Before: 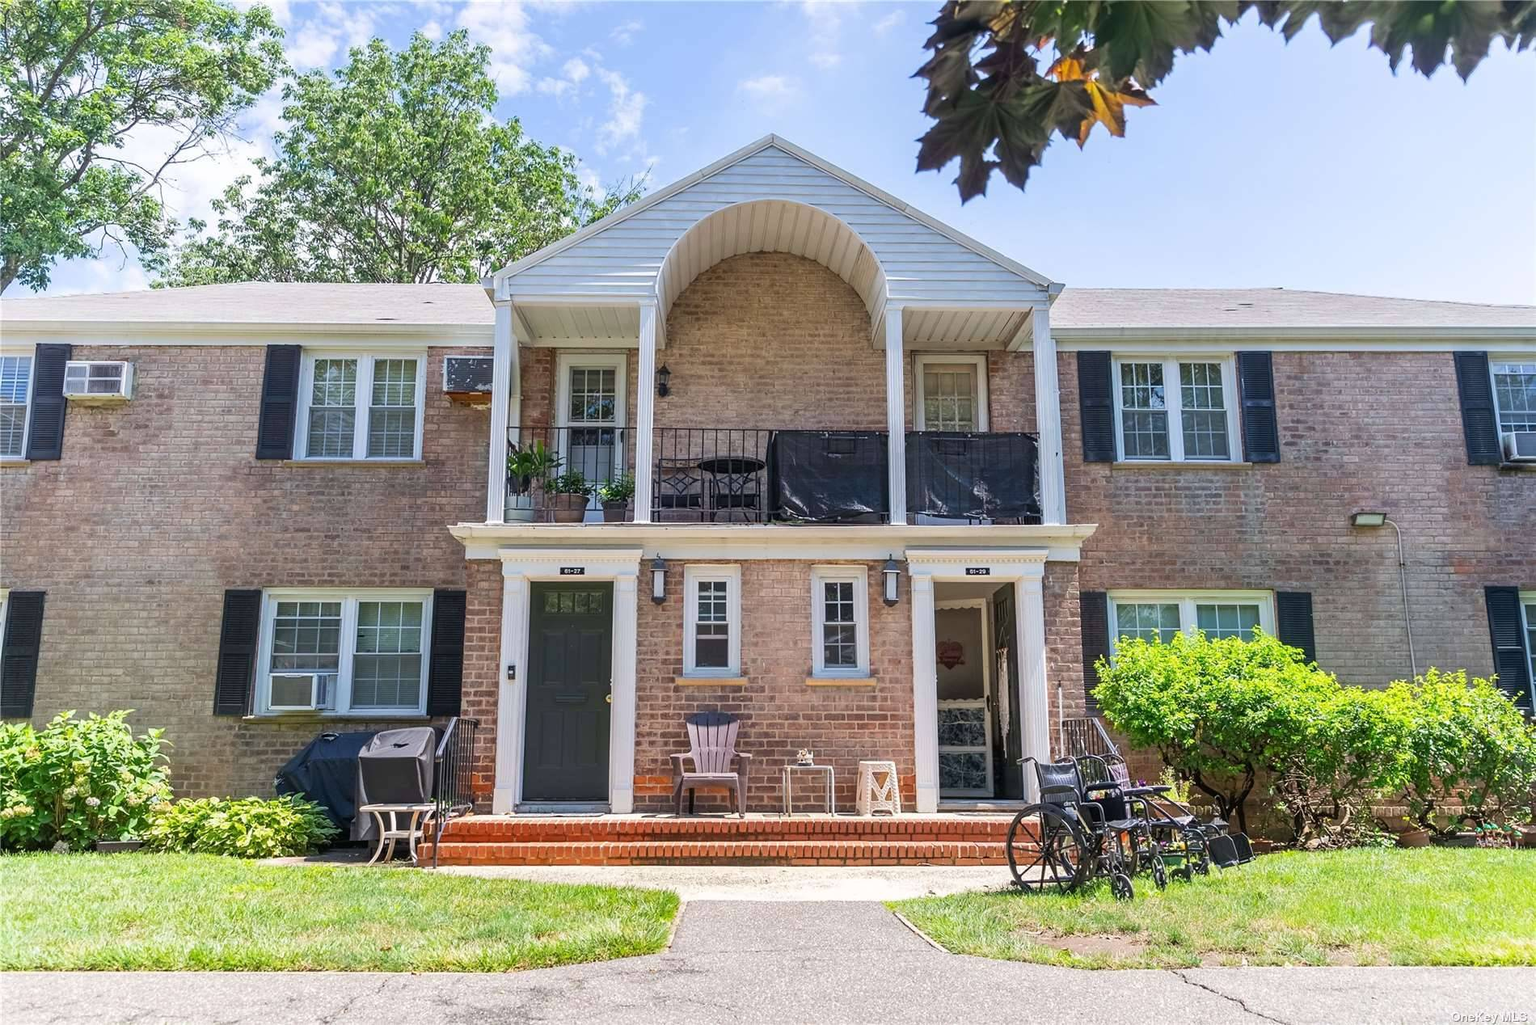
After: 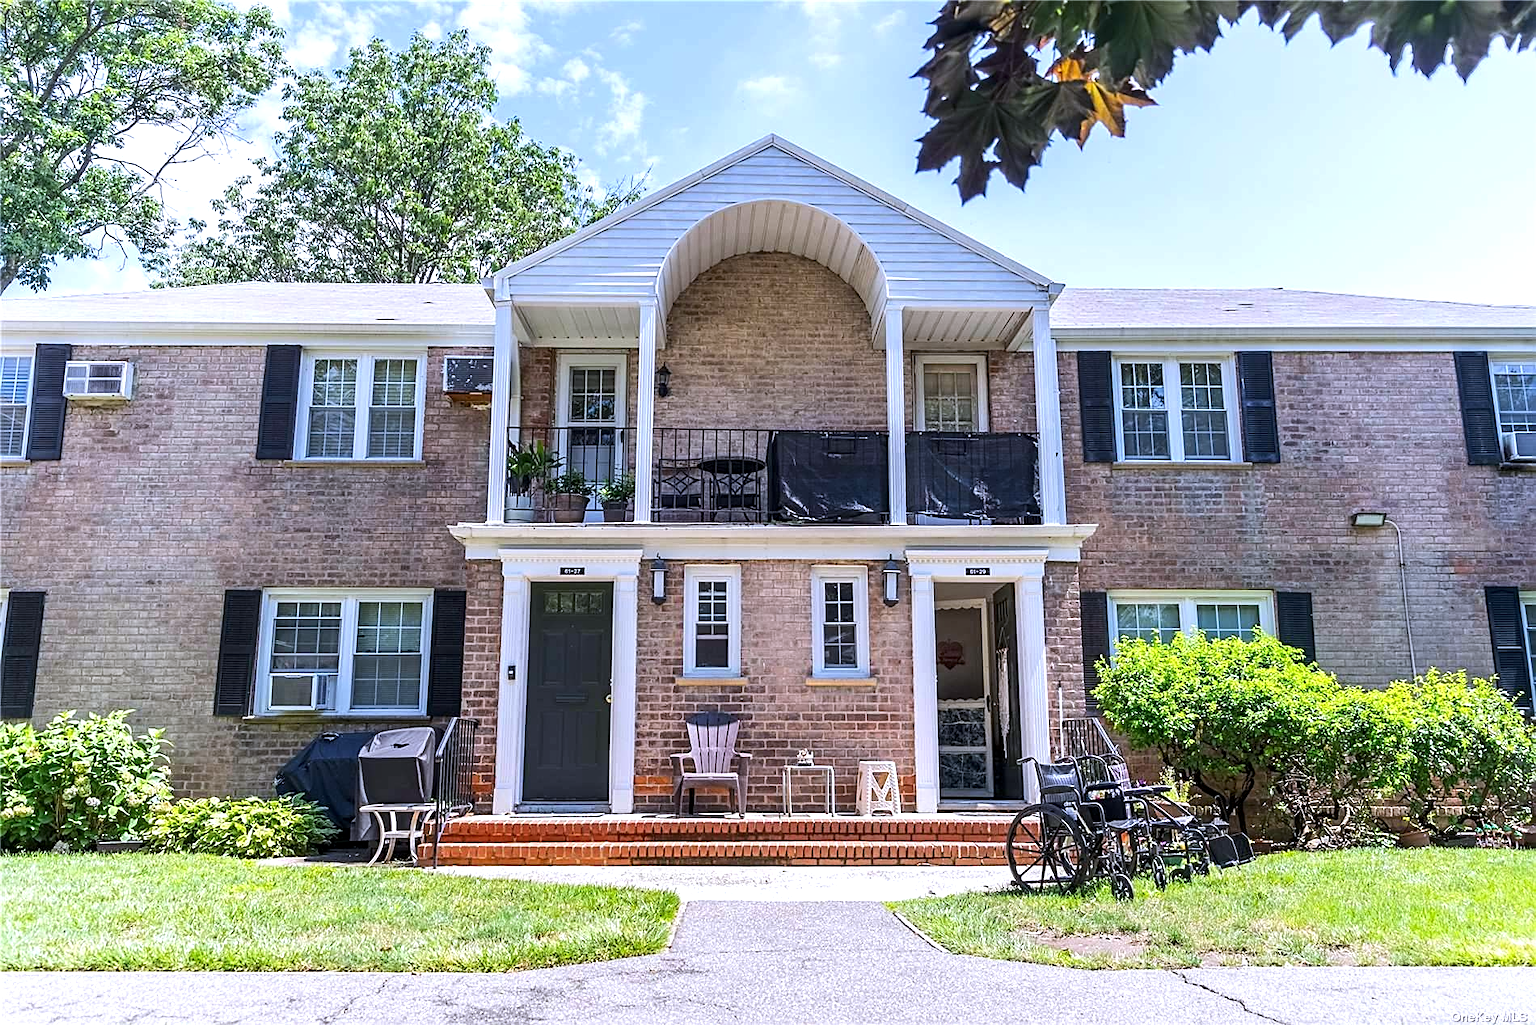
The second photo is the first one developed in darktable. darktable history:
white balance: red 0.967, blue 1.119, emerald 0.756
local contrast: highlights 61%, shadows 106%, detail 107%, midtone range 0.529
sharpen: on, module defaults
tone equalizer: -8 EV -0.417 EV, -7 EV -0.389 EV, -6 EV -0.333 EV, -5 EV -0.222 EV, -3 EV 0.222 EV, -2 EV 0.333 EV, -1 EV 0.389 EV, +0 EV 0.417 EV, edges refinement/feathering 500, mask exposure compensation -1.57 EV, preserve details no
